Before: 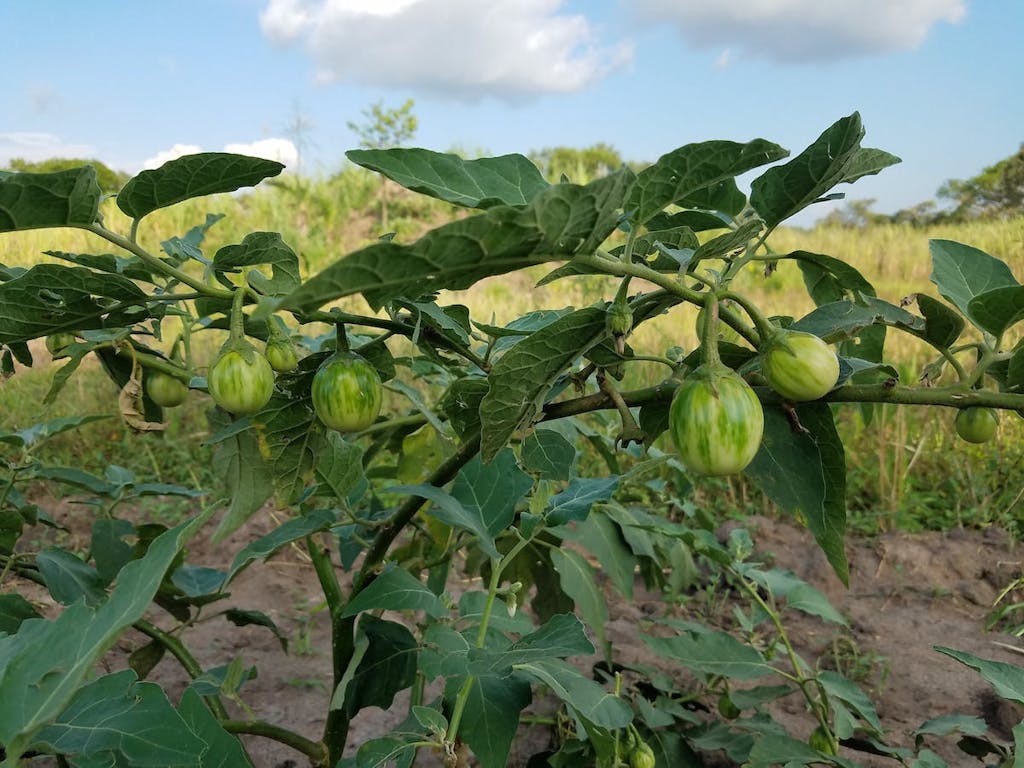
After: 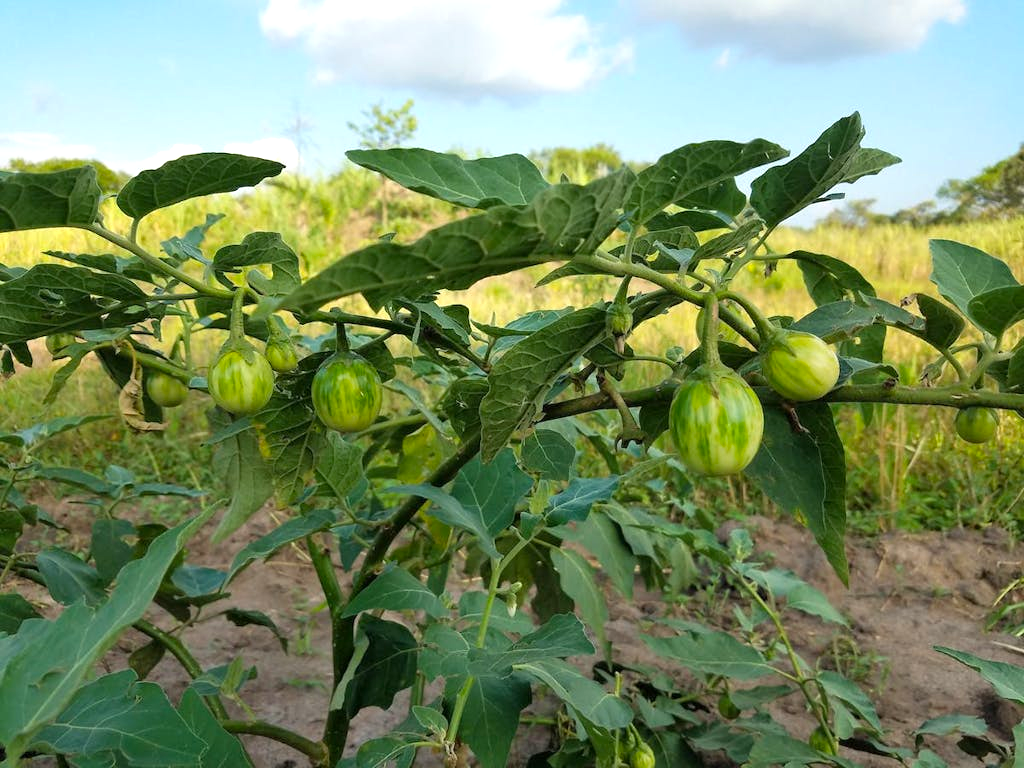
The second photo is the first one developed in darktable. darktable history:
color calibration: output colorfulness [0.12, 0.12, 0.12, 0], output brightness [0.12, 0.12, 0.12, 0], illuminant same as pipeline (D50), x 0.346, y 0.359, temperature 5002.42 K
